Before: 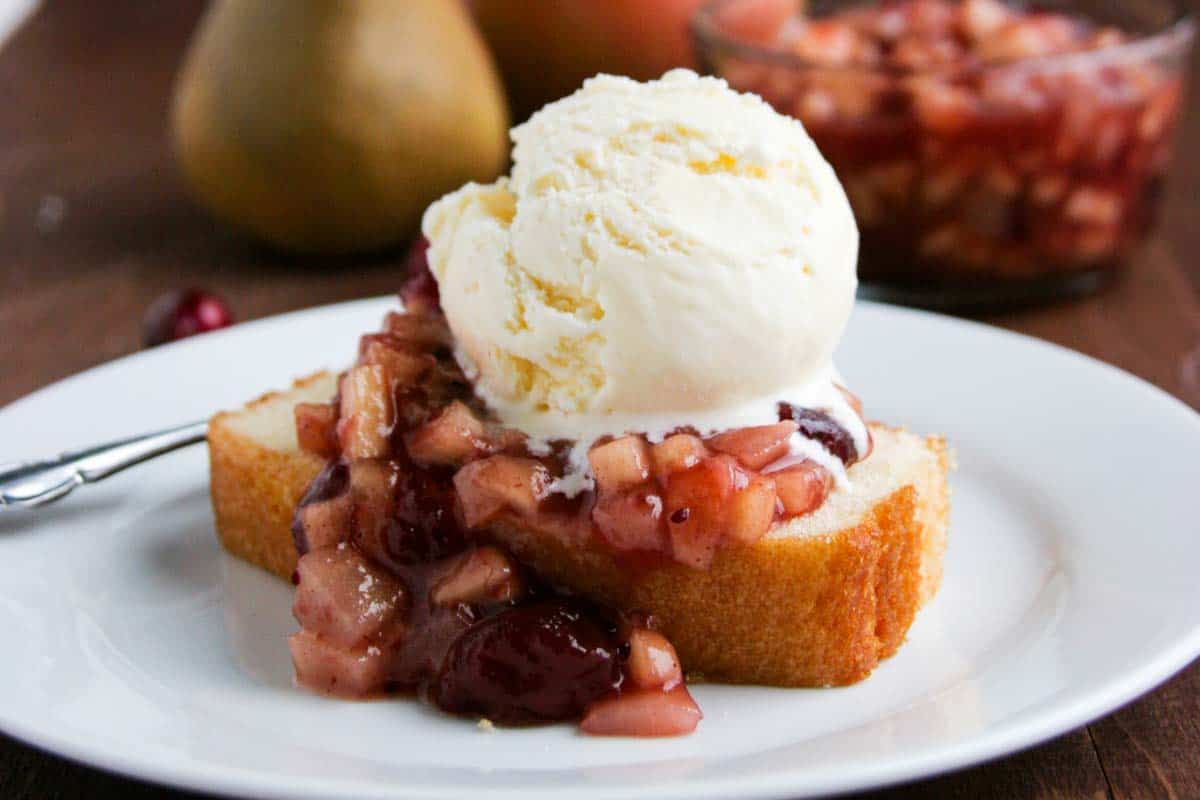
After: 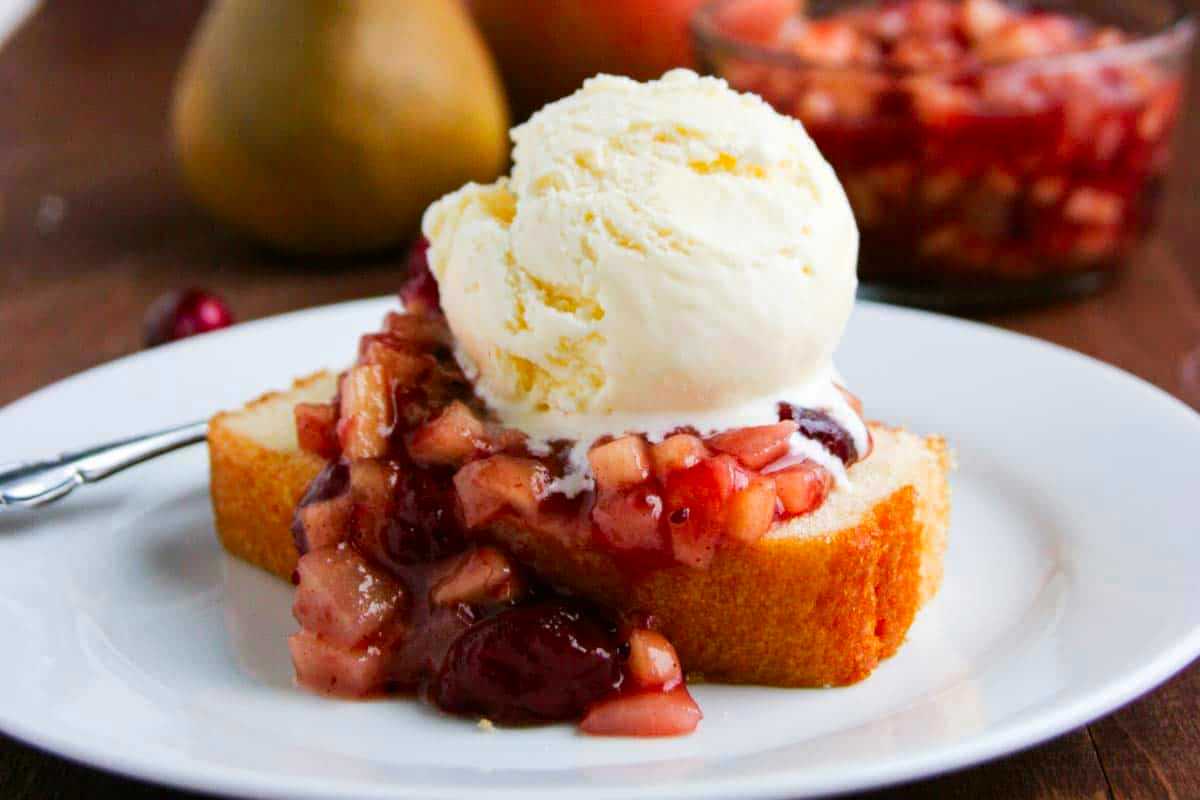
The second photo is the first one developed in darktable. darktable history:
tone equalizer: on, module defaults
color correction: highlights b* 0.007, saturation 1.33
